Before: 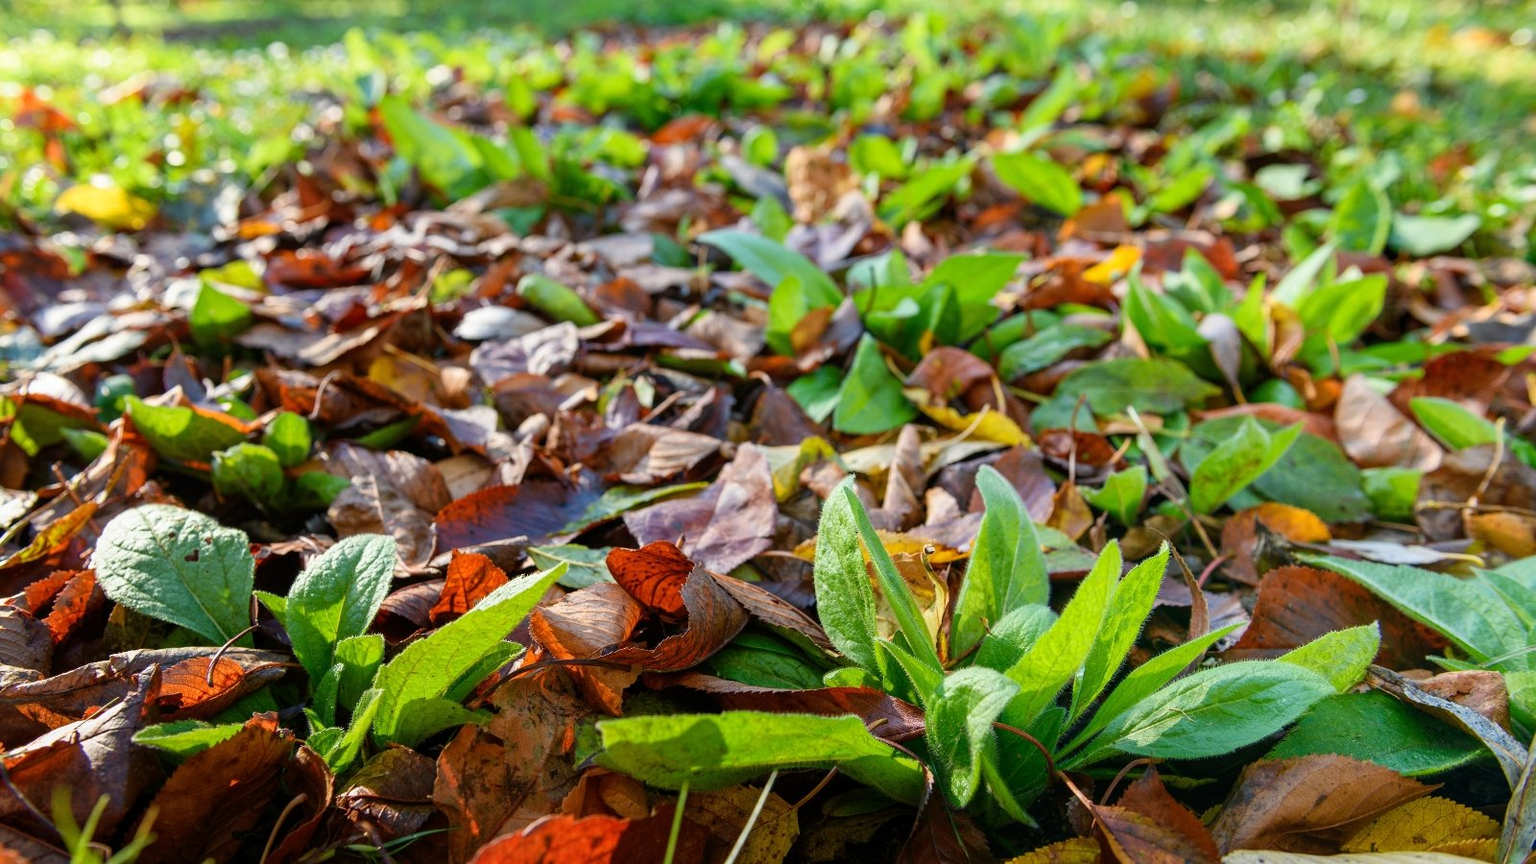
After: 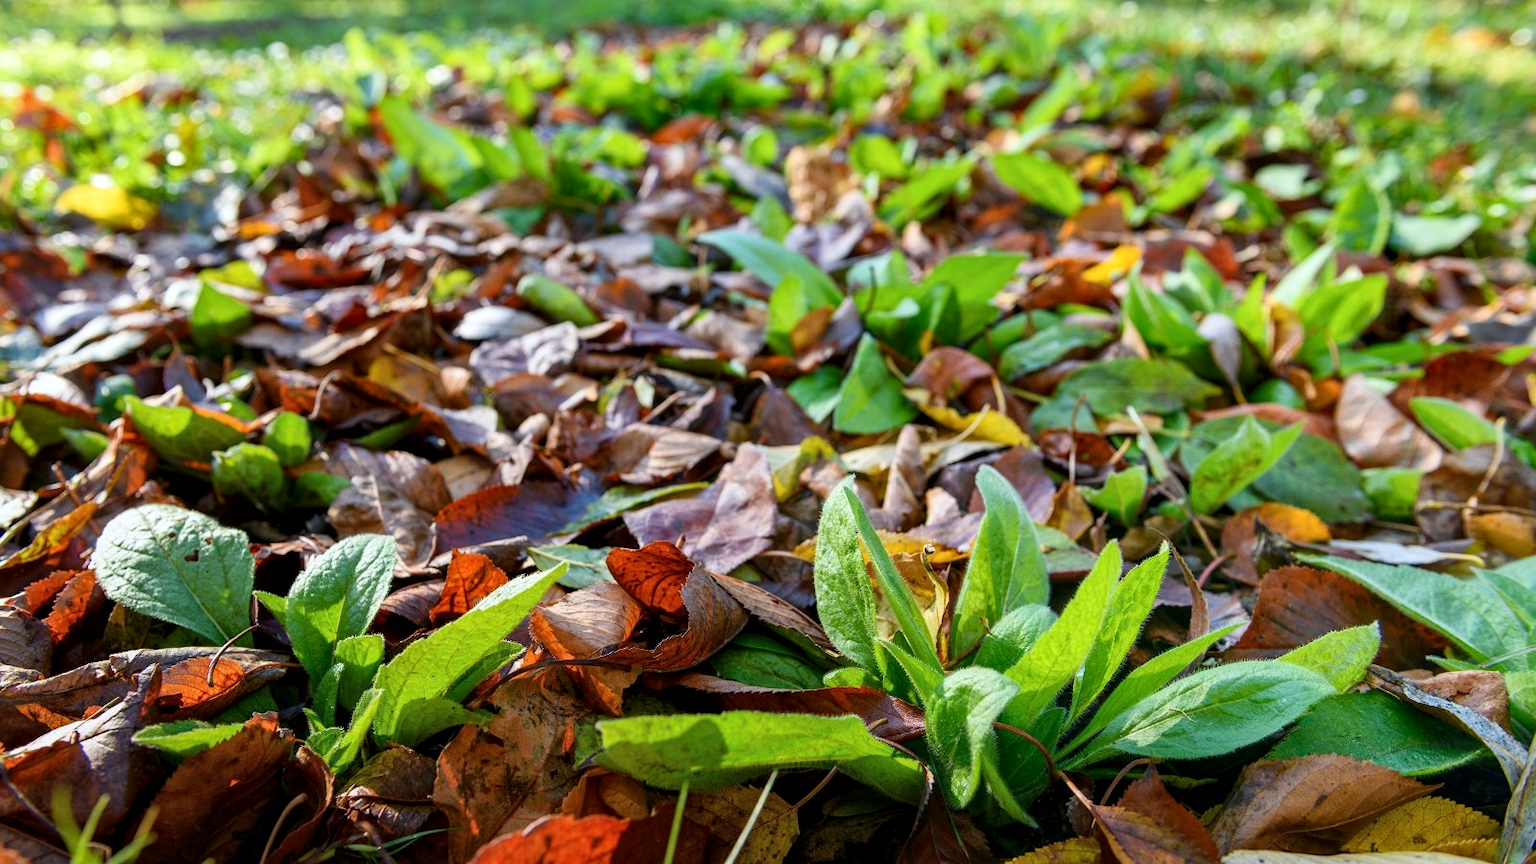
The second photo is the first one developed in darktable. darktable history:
local contrast: mode bilateral grid, contrast 20, coarseness 50, detail 132%, midtone range 0.2
white balance: red 0.976, blue 1.04
